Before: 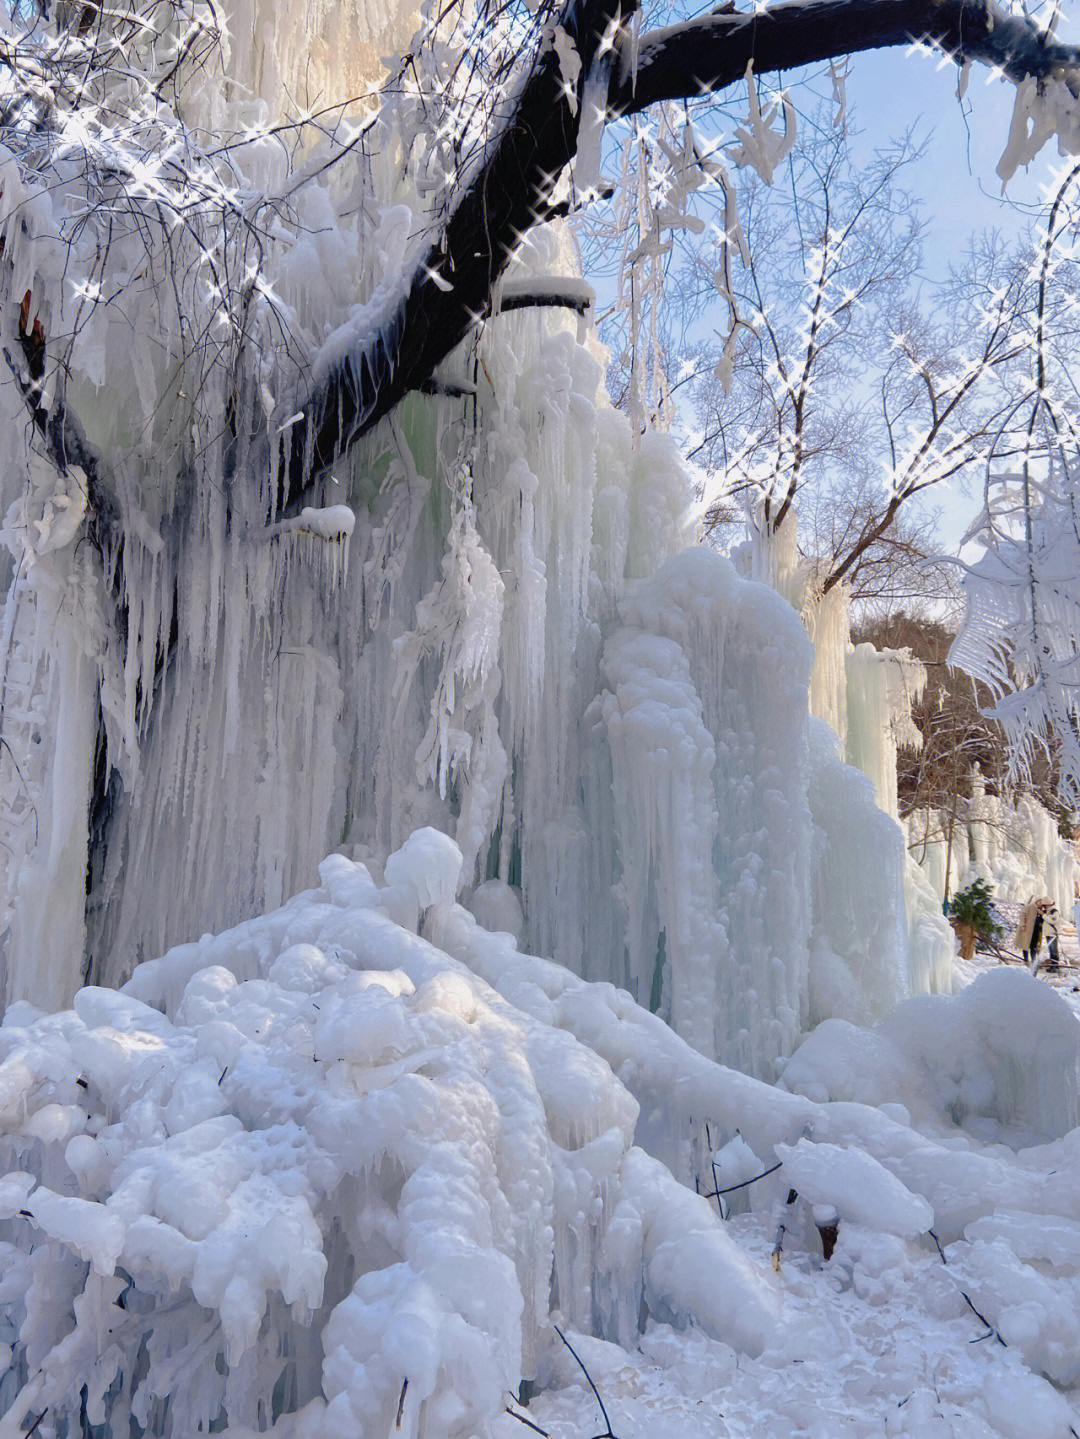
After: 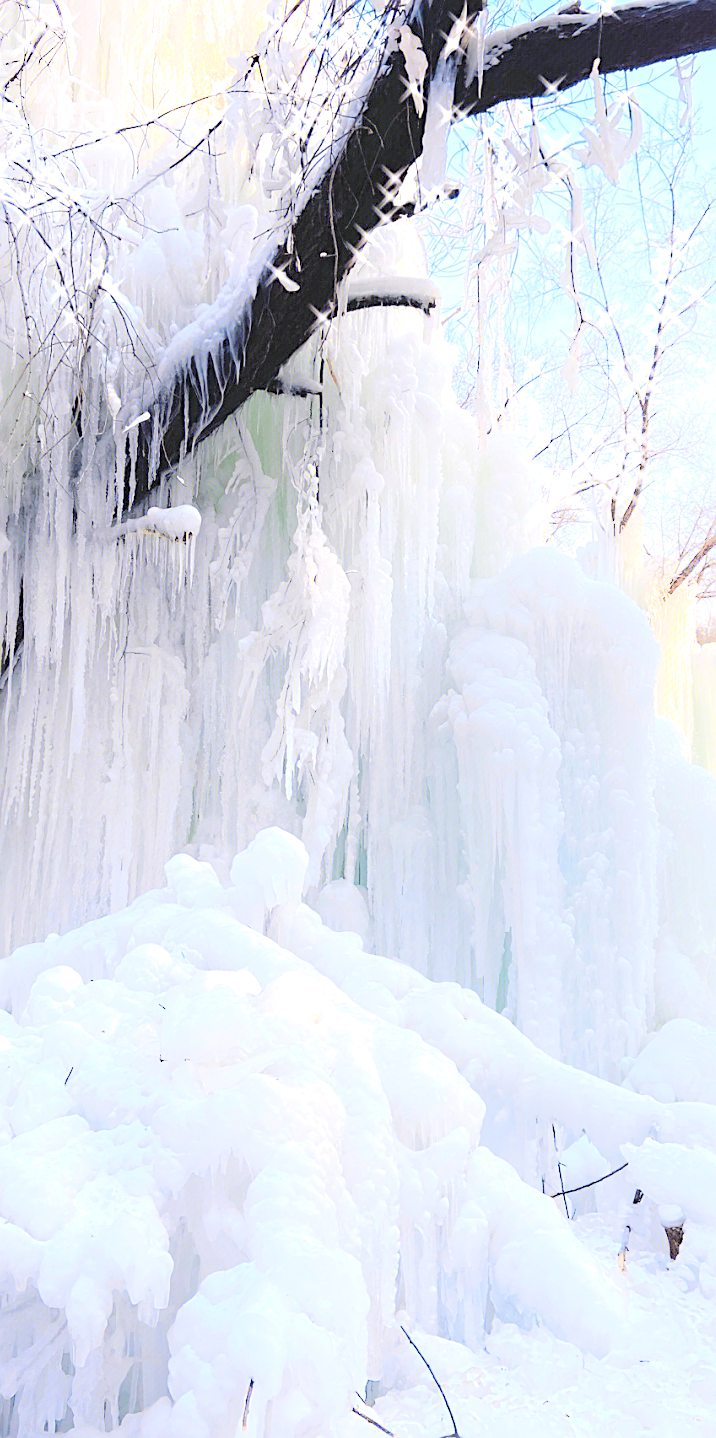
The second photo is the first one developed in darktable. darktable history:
sharpen: on, module defaults
crop and rotate: left 14.313%, right 19.385%
contrast brightness saturation: brightness 0.273
exposure: black level correction 0, exposure 0.889 EV, compensate highlight preservation false
shadows and highlights: shadows -26.06, highlights 48.37, soften with gaussian
